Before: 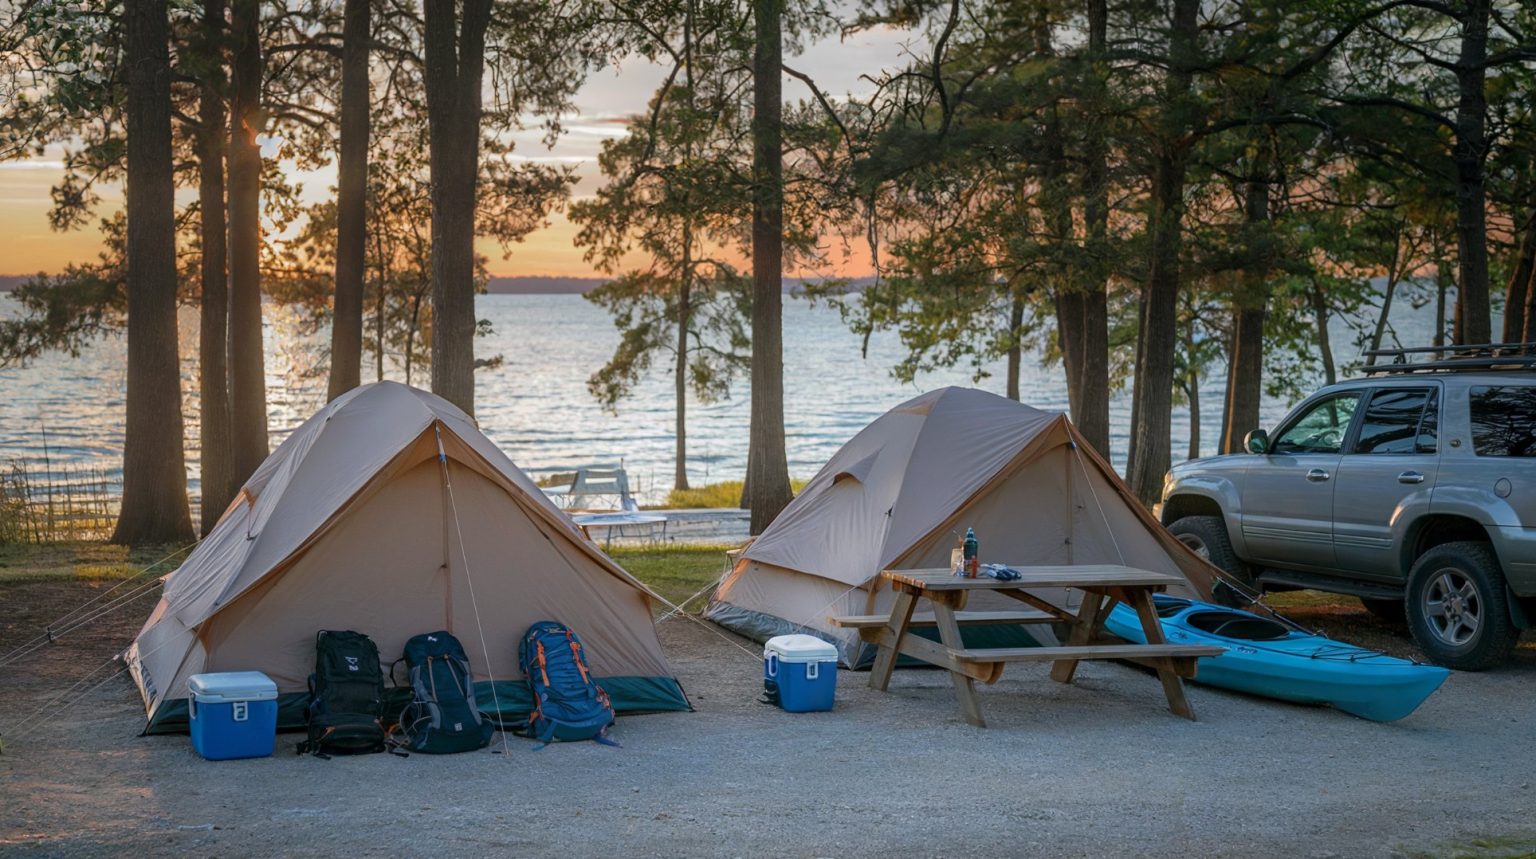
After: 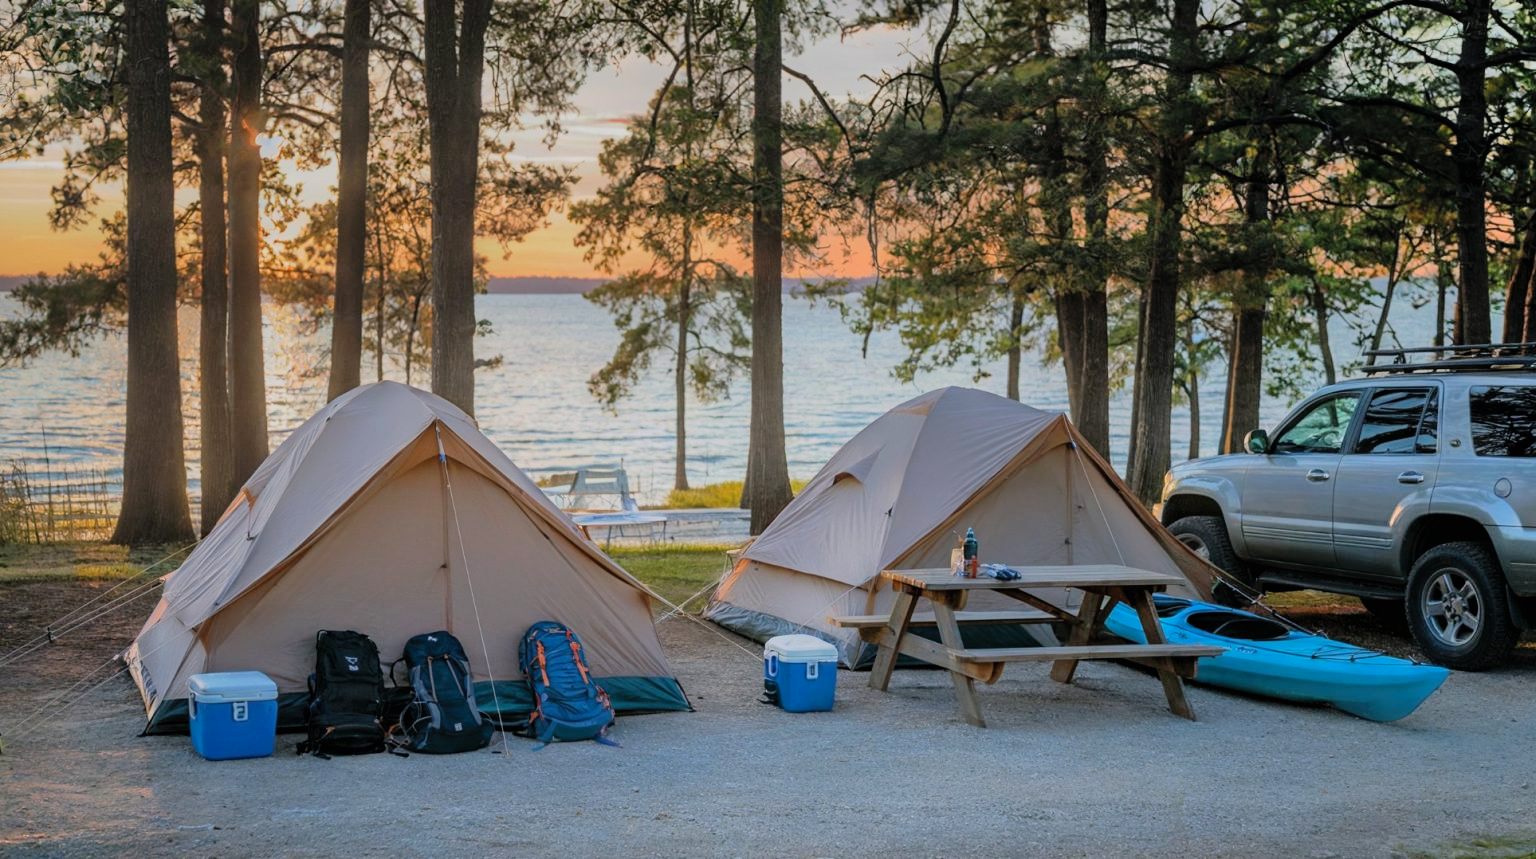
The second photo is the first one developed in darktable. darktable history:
contrast brightness saturation: brightness 0.09, saturation 0.19
shadows and highlights: low approximation 0.01, soften with gaussian
filmic rgb: black relative exposure -7.65 EV, white relative exposure 4.56 EV, hardness 3.61, color science v6 (2022)
